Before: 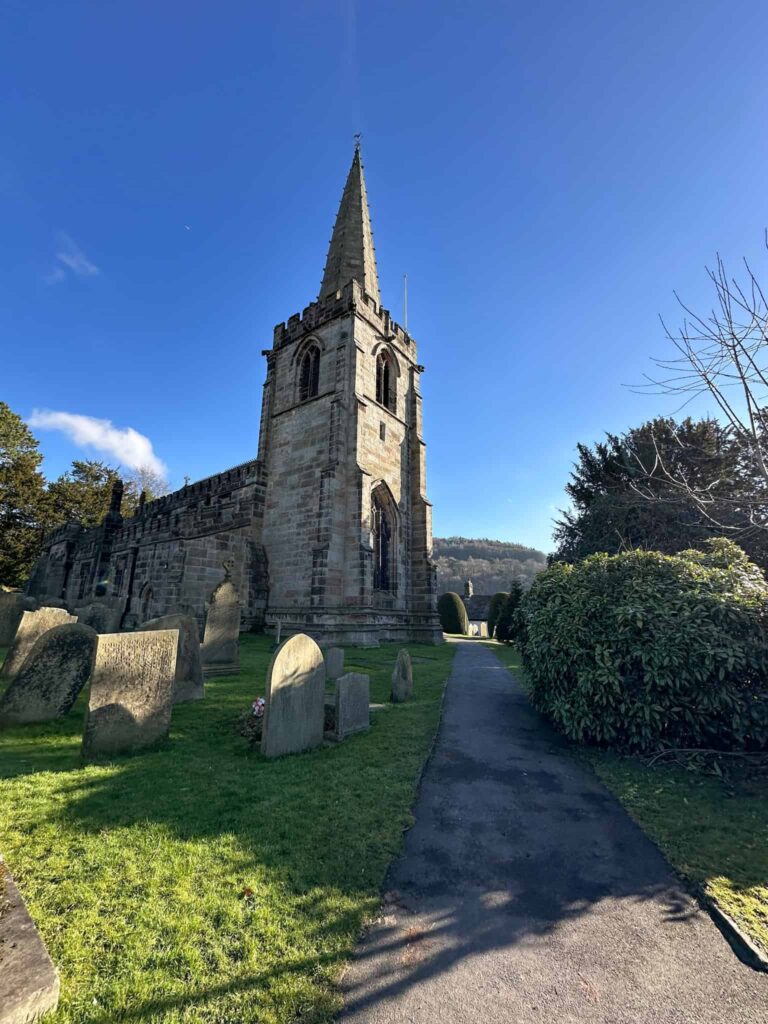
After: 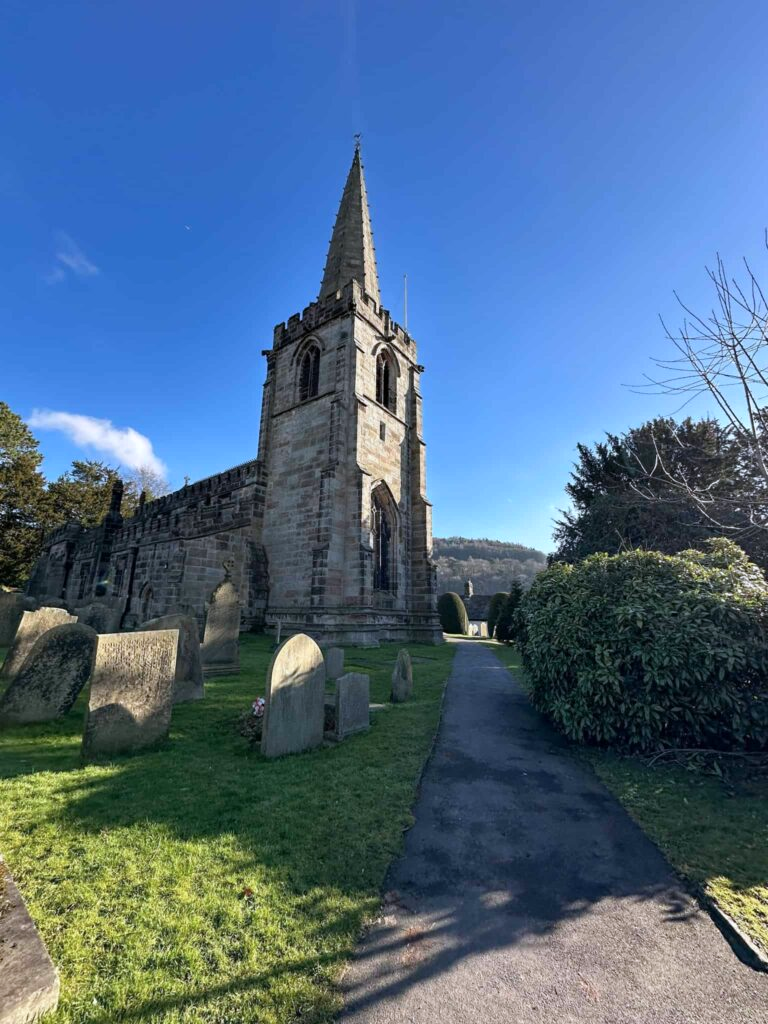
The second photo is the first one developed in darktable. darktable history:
color correction: highlights a* -0.076, highlights b* -5.36, shadows a* -0.139, shadows b* -0.081
